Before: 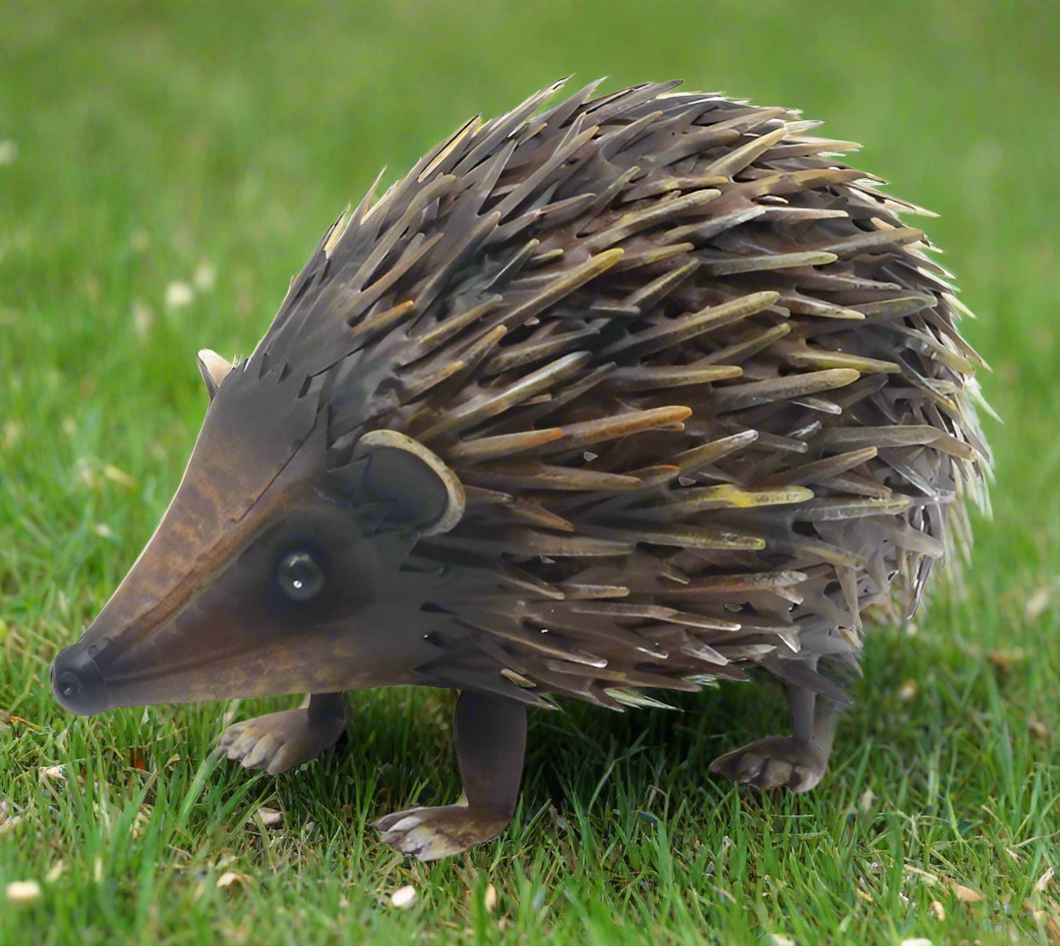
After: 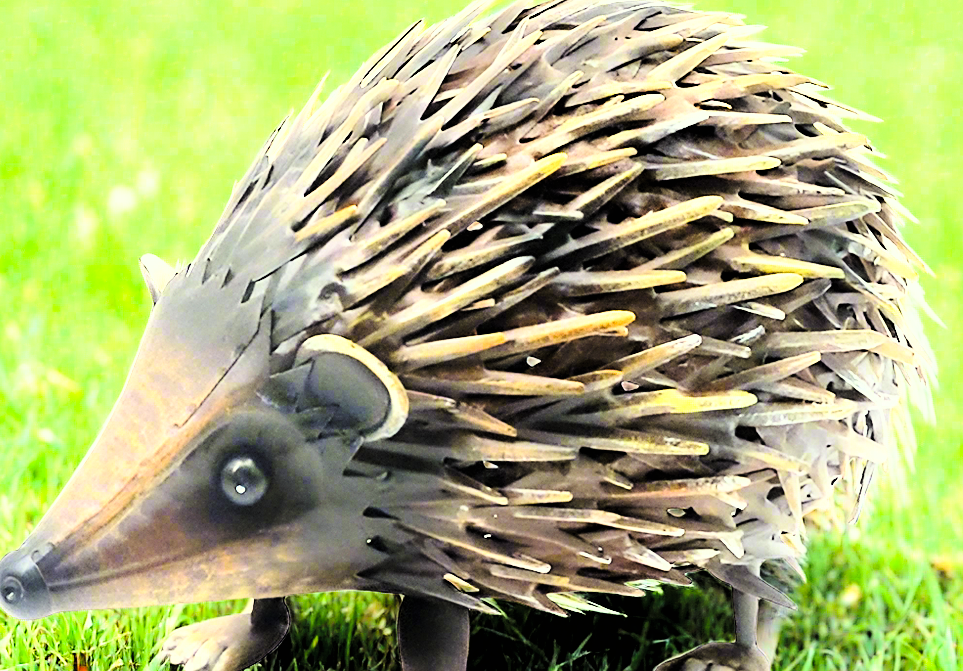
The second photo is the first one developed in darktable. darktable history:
contrast brightness saturation: brightness 0.134
base curve: curves: ch0 [(0, 0) (0.012, 0.01) (0.073, 0.168) (0.31, 0.711) (0.645, 0.957) (1, 1)], exposure shift 0.01, preserve colors none
color correction: highlights a* -4.27, highlights b* 7.12
crop: left 5.402%, top 10.072%, right 3.748%, bottom 18.917%
sharpen: on, module defaults
tone curve: curves: ch0 [(0, 0) (0.003, 0.002) (0.011, 0.002) (0.025, 0.002) (0.044, 0.002) (0.069, 0.002) (0.1, 0.003) (0.136, 0.008) (0.177, 0.03) (0.224, 0.058) (0.277, 0.139) (0.335, 0.233) (0.399, 0.363) (0.468, 0.506) (0.543, 0.649) (0.623, 0.781) (0.709, 0.88) (0.801, 0.956) (0.898, 0.994) (1, 1)], color space Lab, linked channels, preserve colors none
